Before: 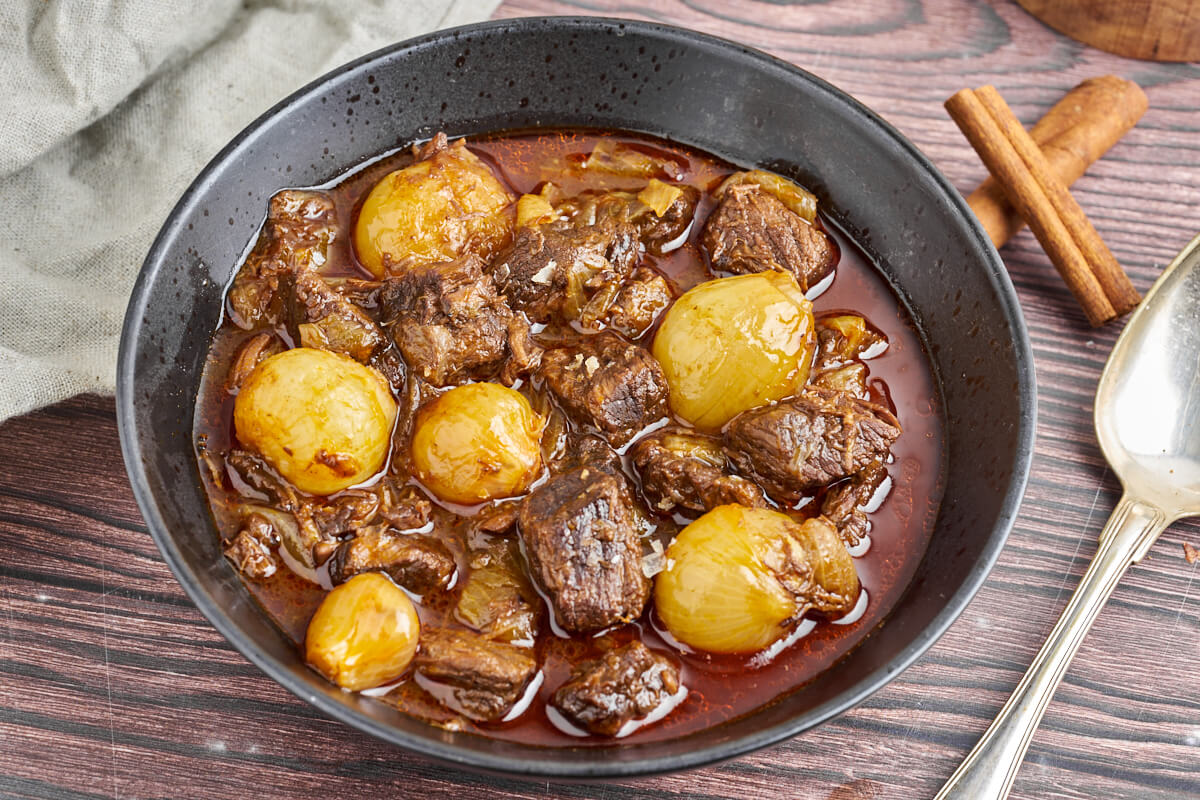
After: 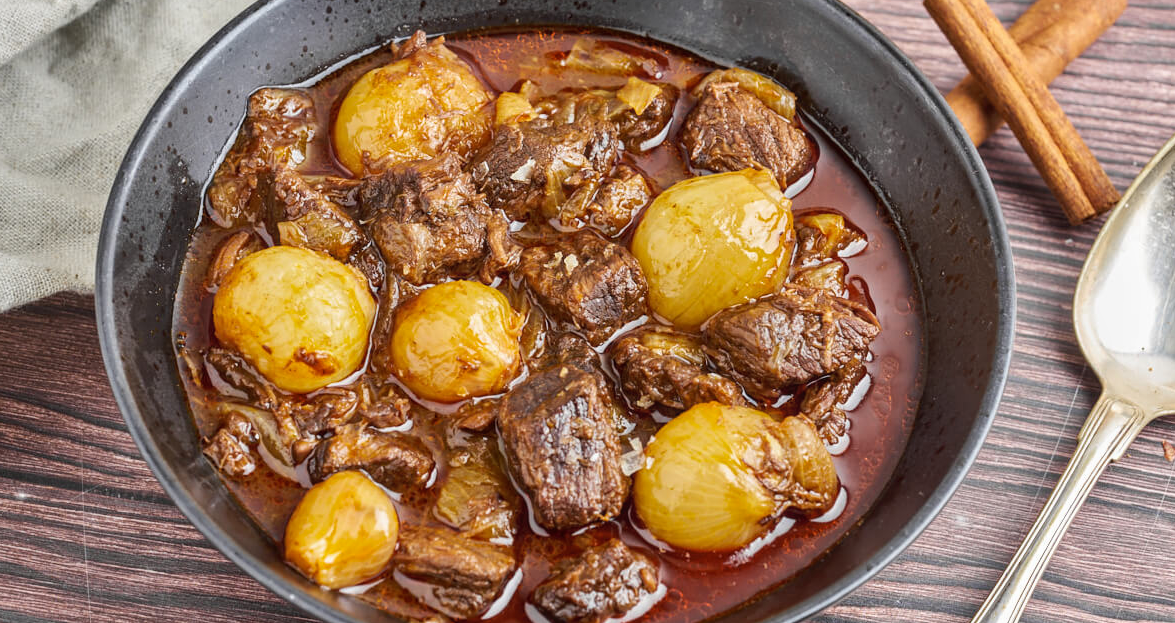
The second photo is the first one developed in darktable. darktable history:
crop and rotate: left 1.814%, top 12.818%, right 0.25%, bottom 9.225%
local contrast: detail 110%
